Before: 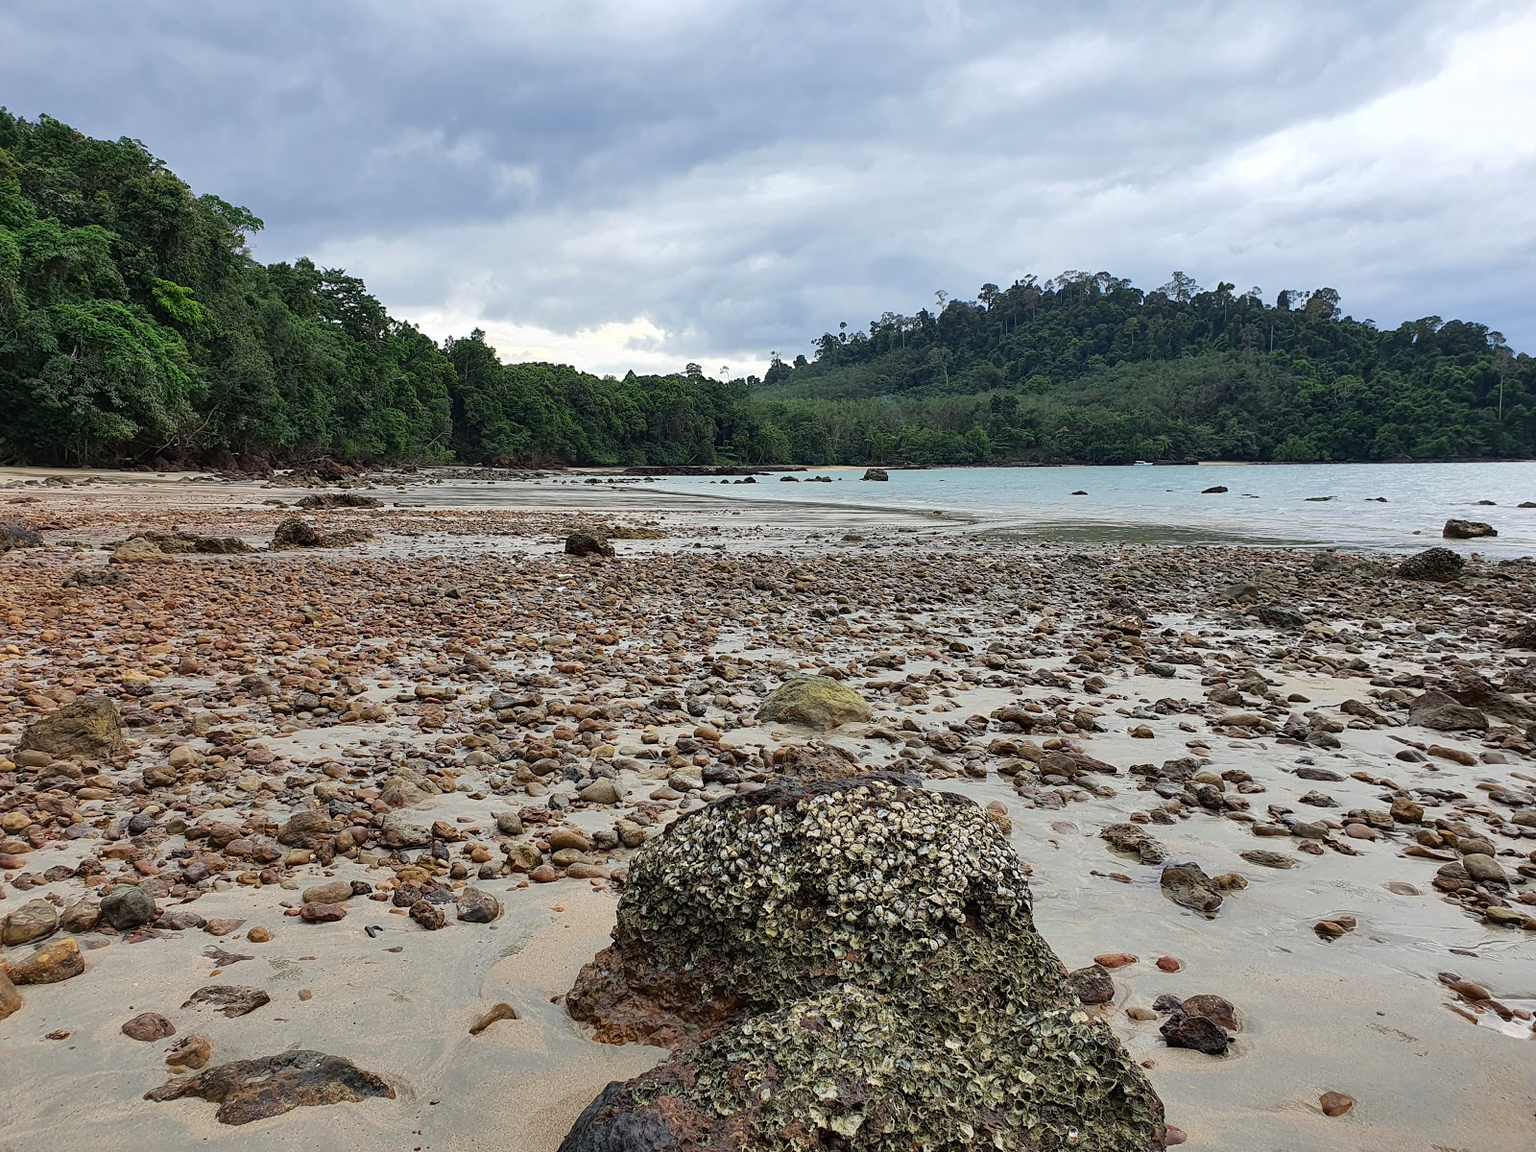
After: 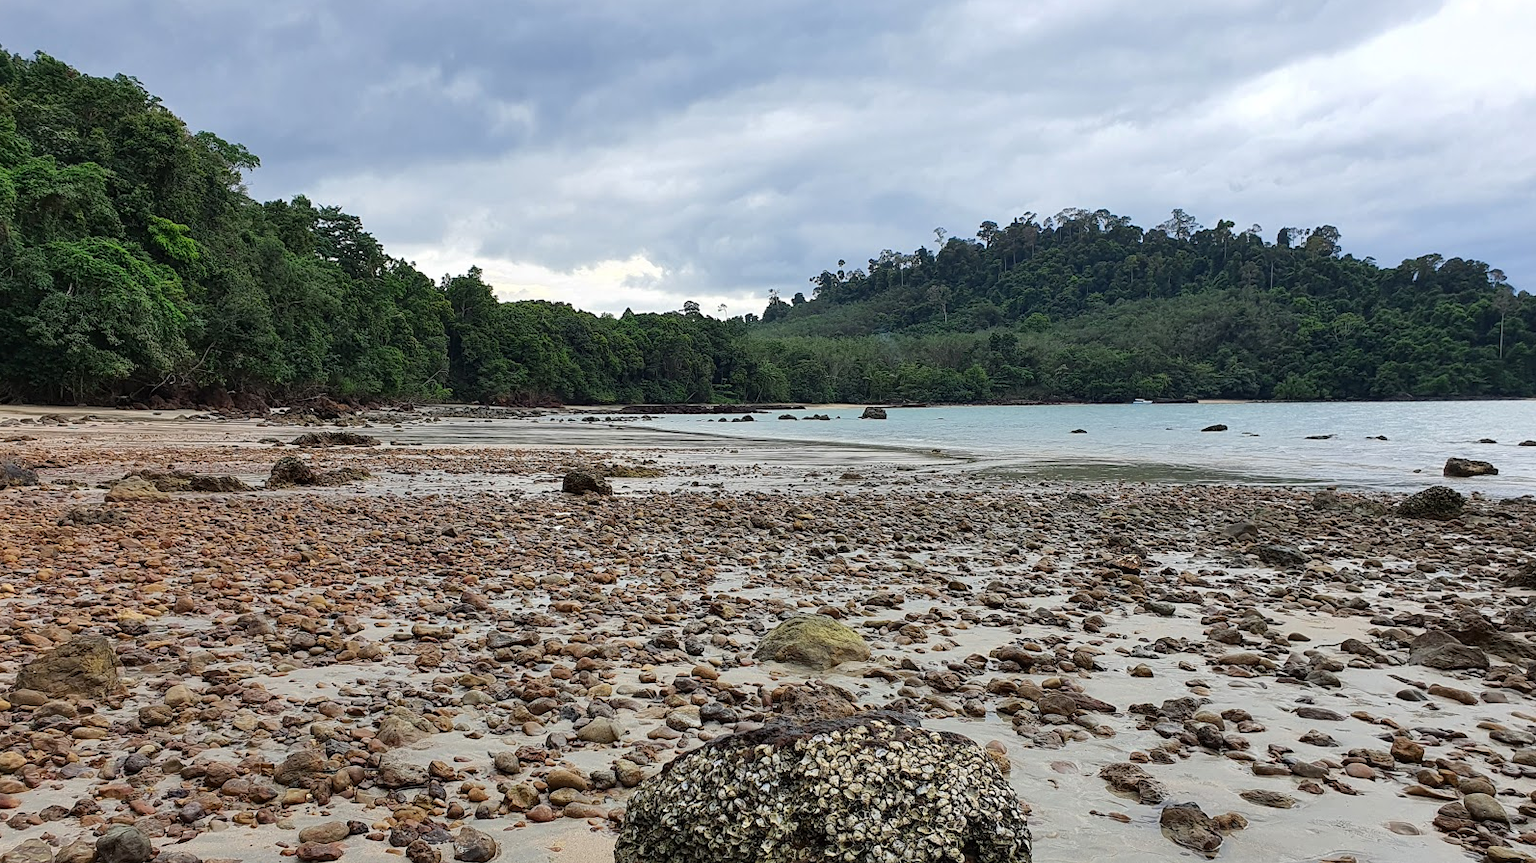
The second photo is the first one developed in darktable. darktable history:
crop: left 0.329%, top 5.535%, bottom 19.739%
